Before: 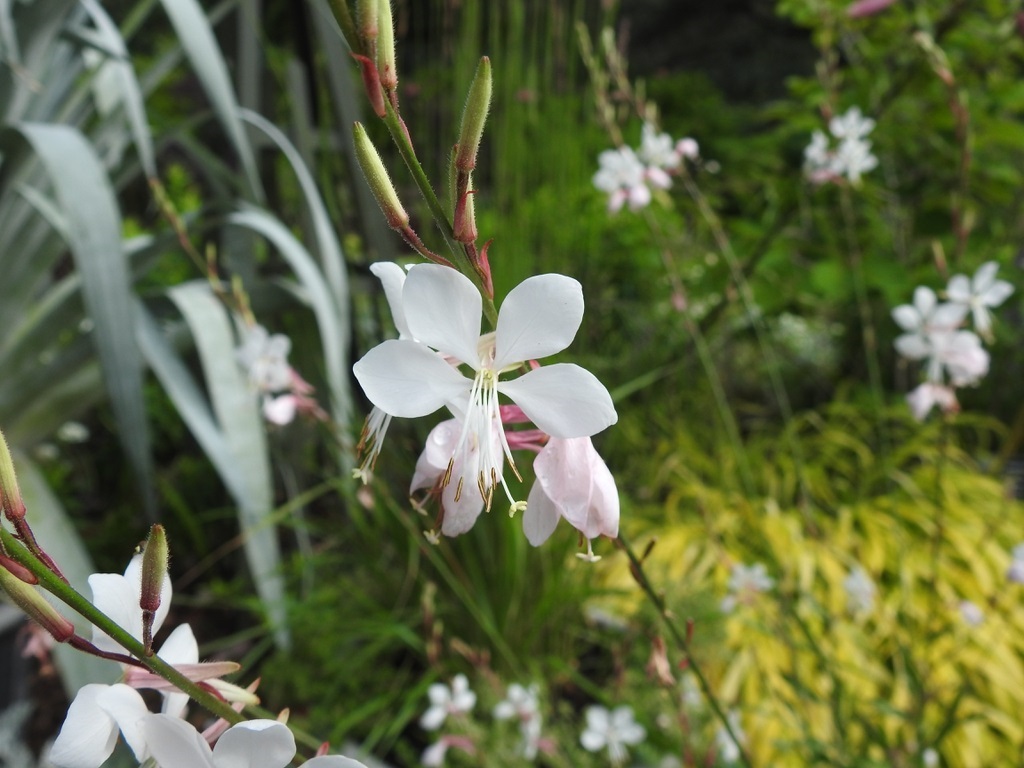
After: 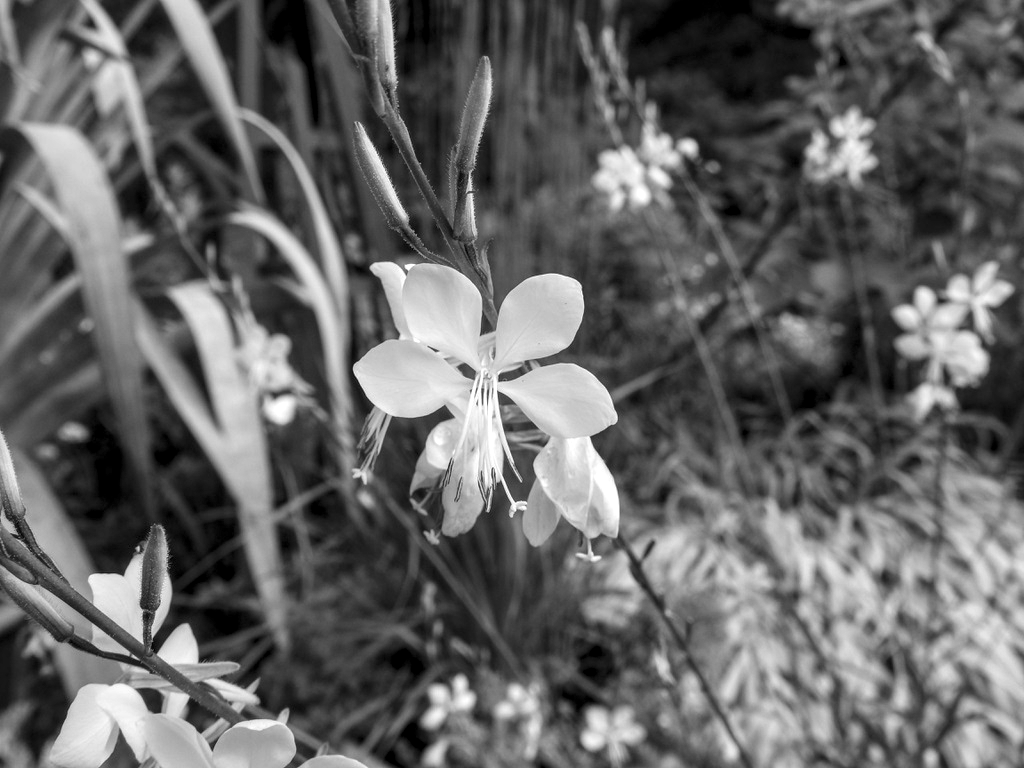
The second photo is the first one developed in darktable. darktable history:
monochrome: on, module defaults
local contrast: highlights 25%, detail 150%
